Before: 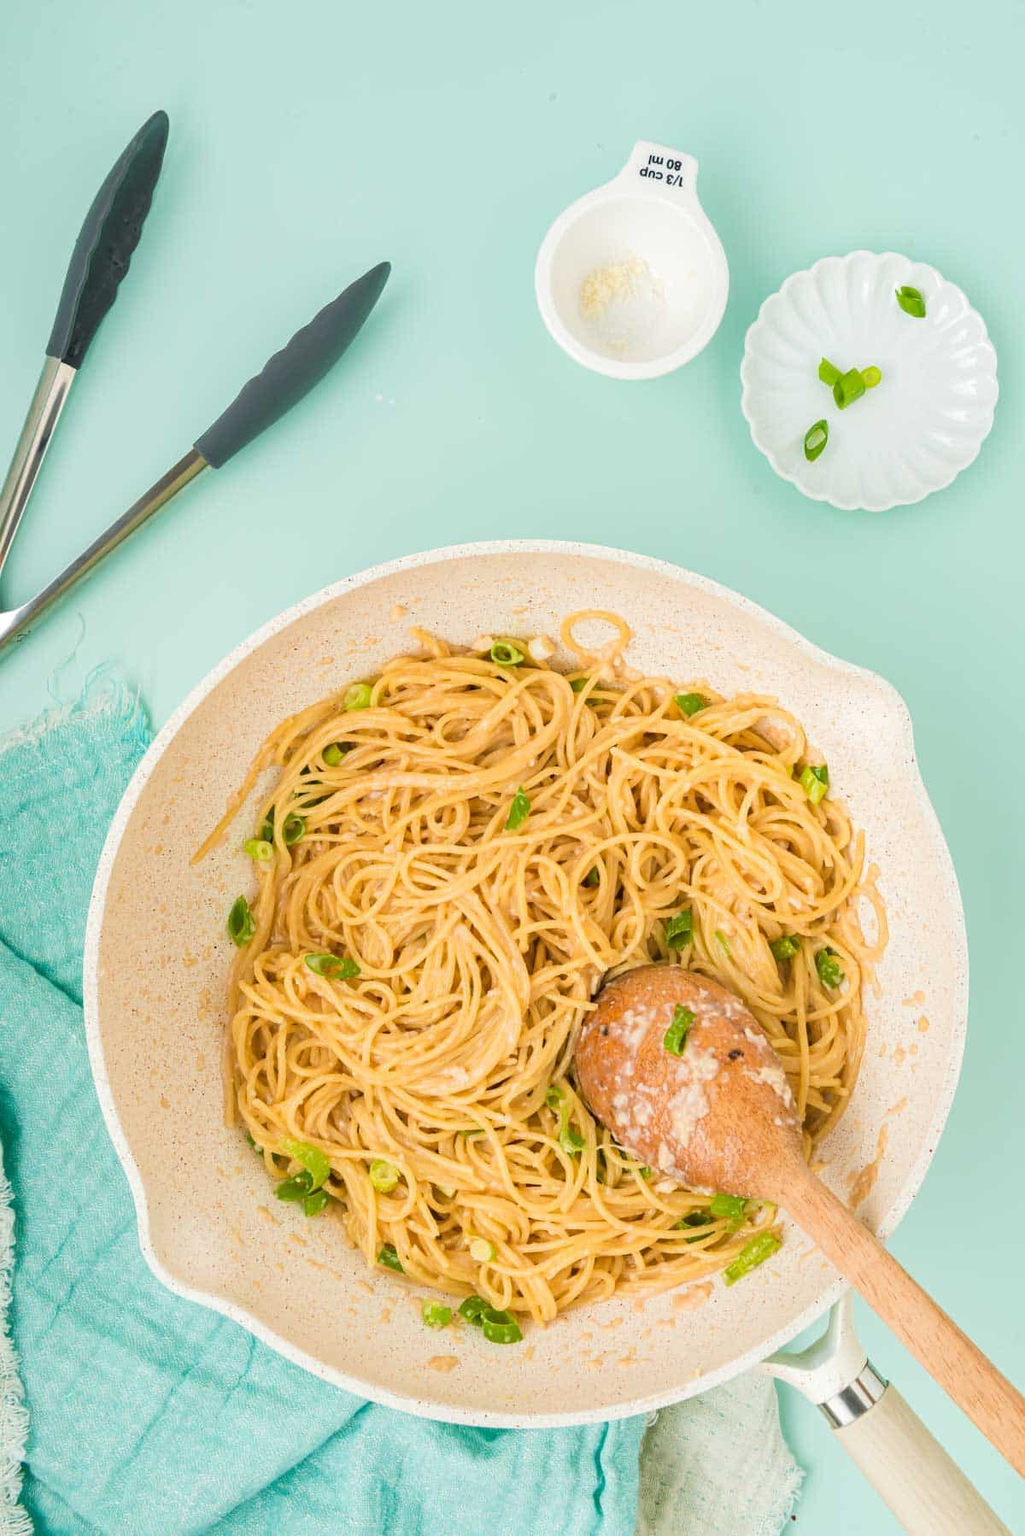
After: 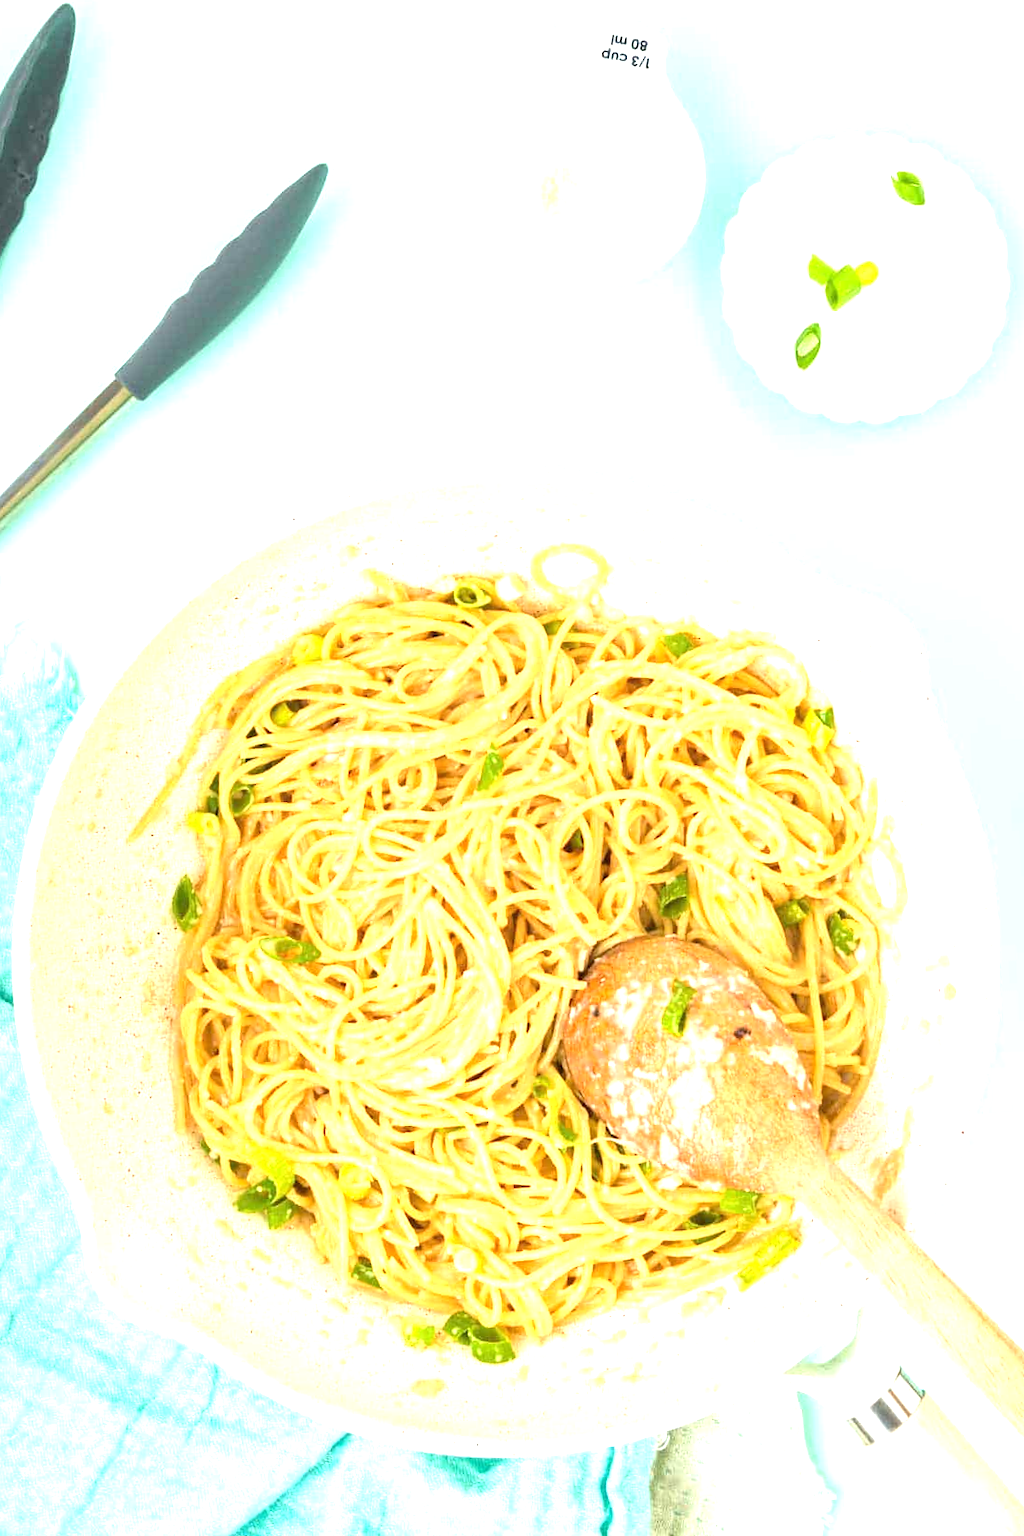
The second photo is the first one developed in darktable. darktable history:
crop and rotate: angle 1.96°, left 5.673%, top 5.673%
exposure: black level correction 0, exposure 1.2 EV, compensate highlight preservation false
